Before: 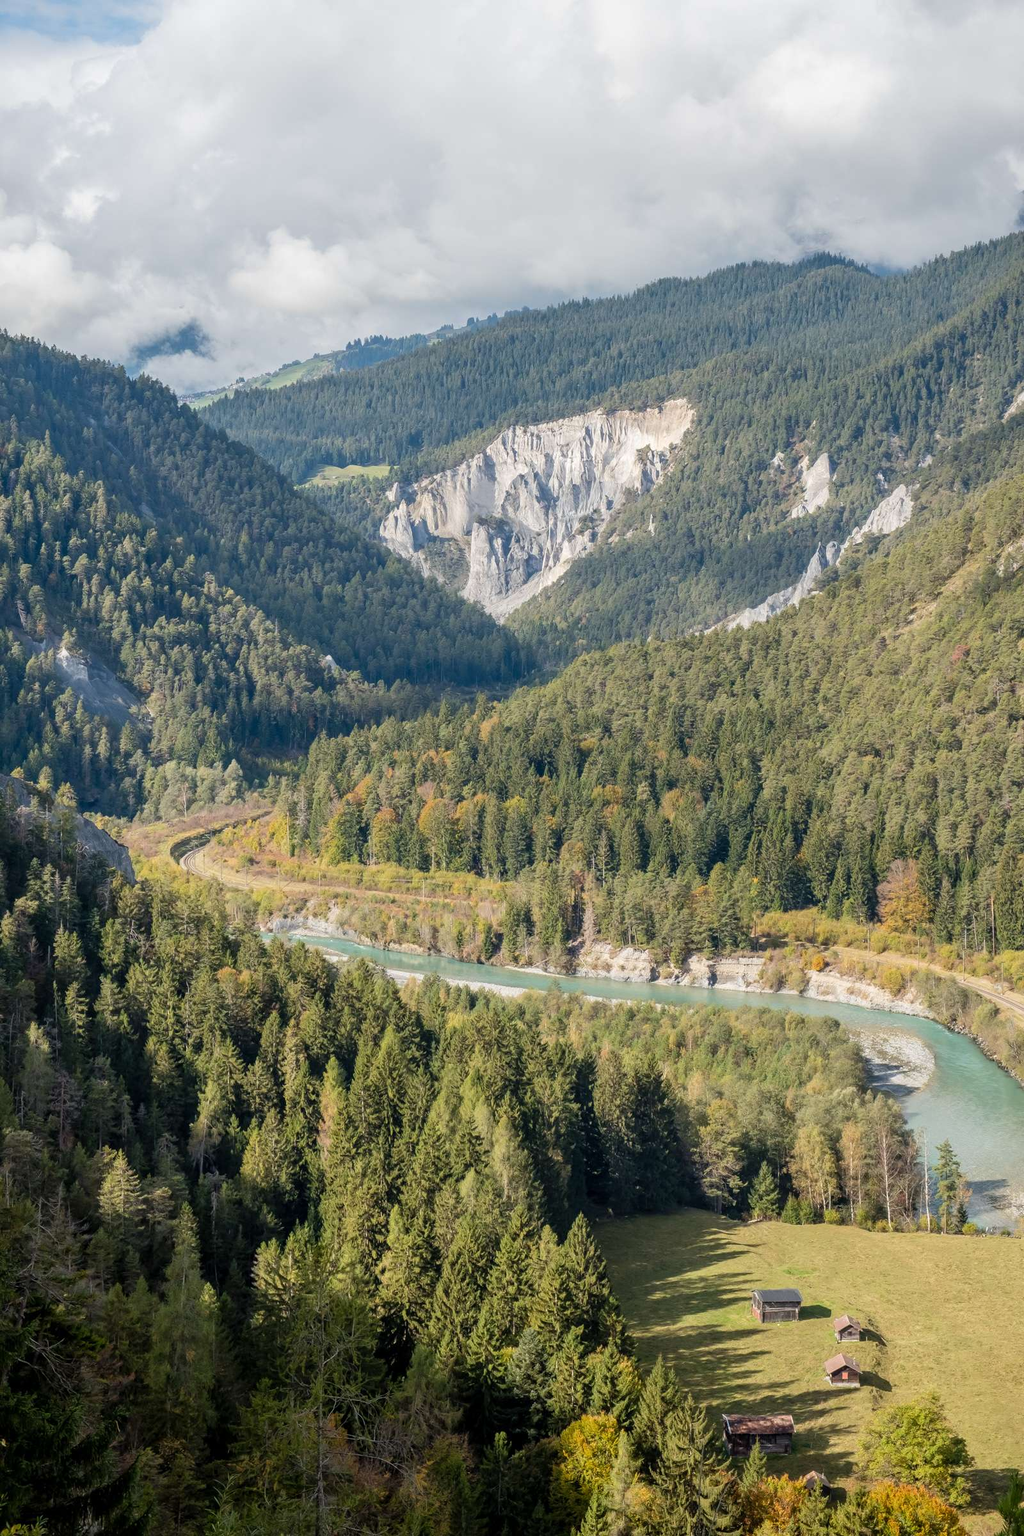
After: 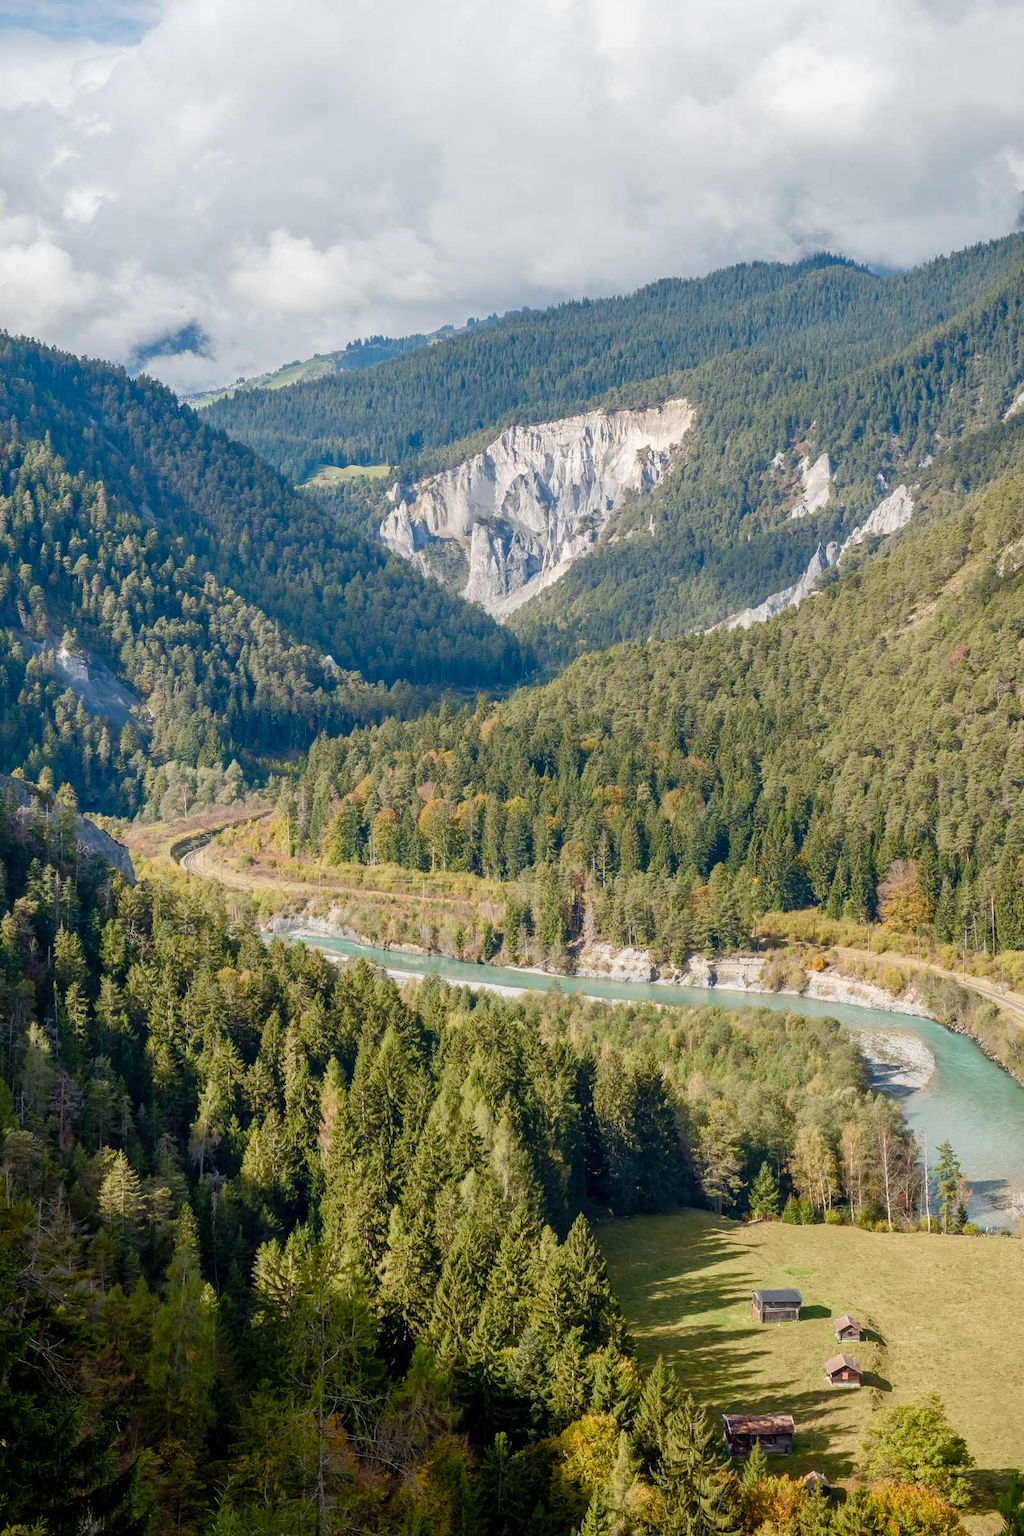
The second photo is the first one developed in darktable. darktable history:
color balance rgb: linear chroma grading › global chroma 15.3%, perceptual saturation grading › global saturation 20%, perceptual saturation grading › highlights -50.456%, perceptual saturation grading › shadows 31.086%
